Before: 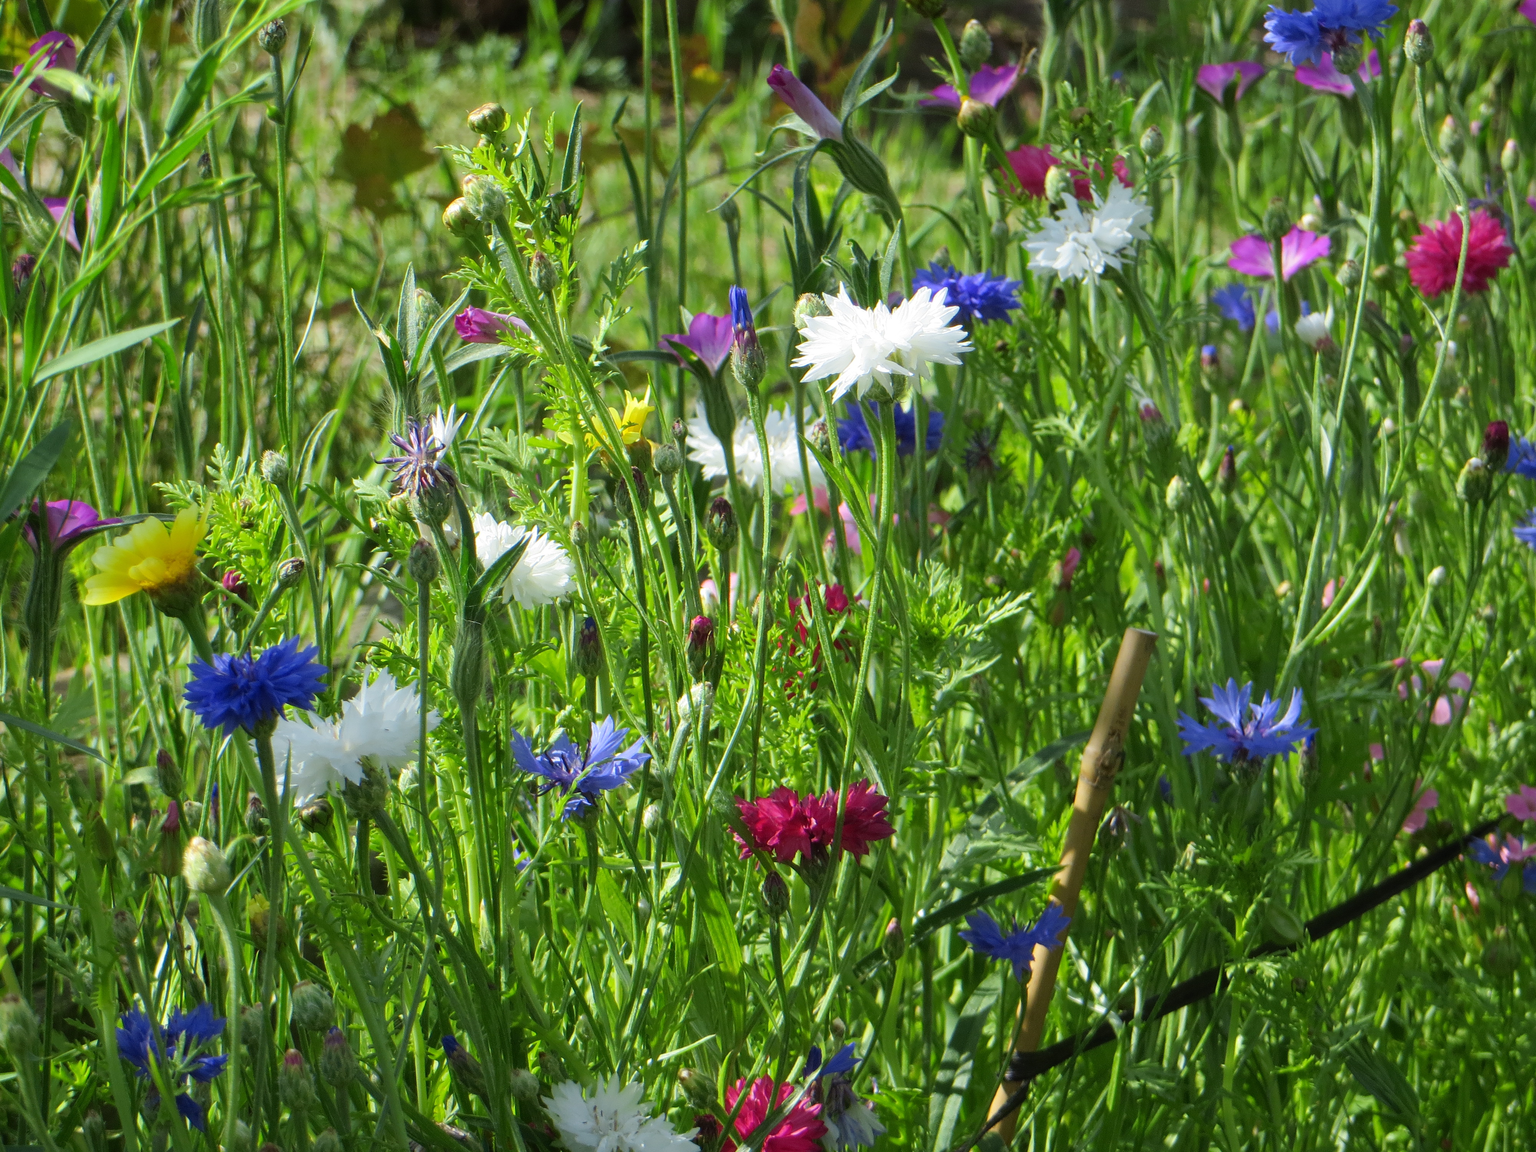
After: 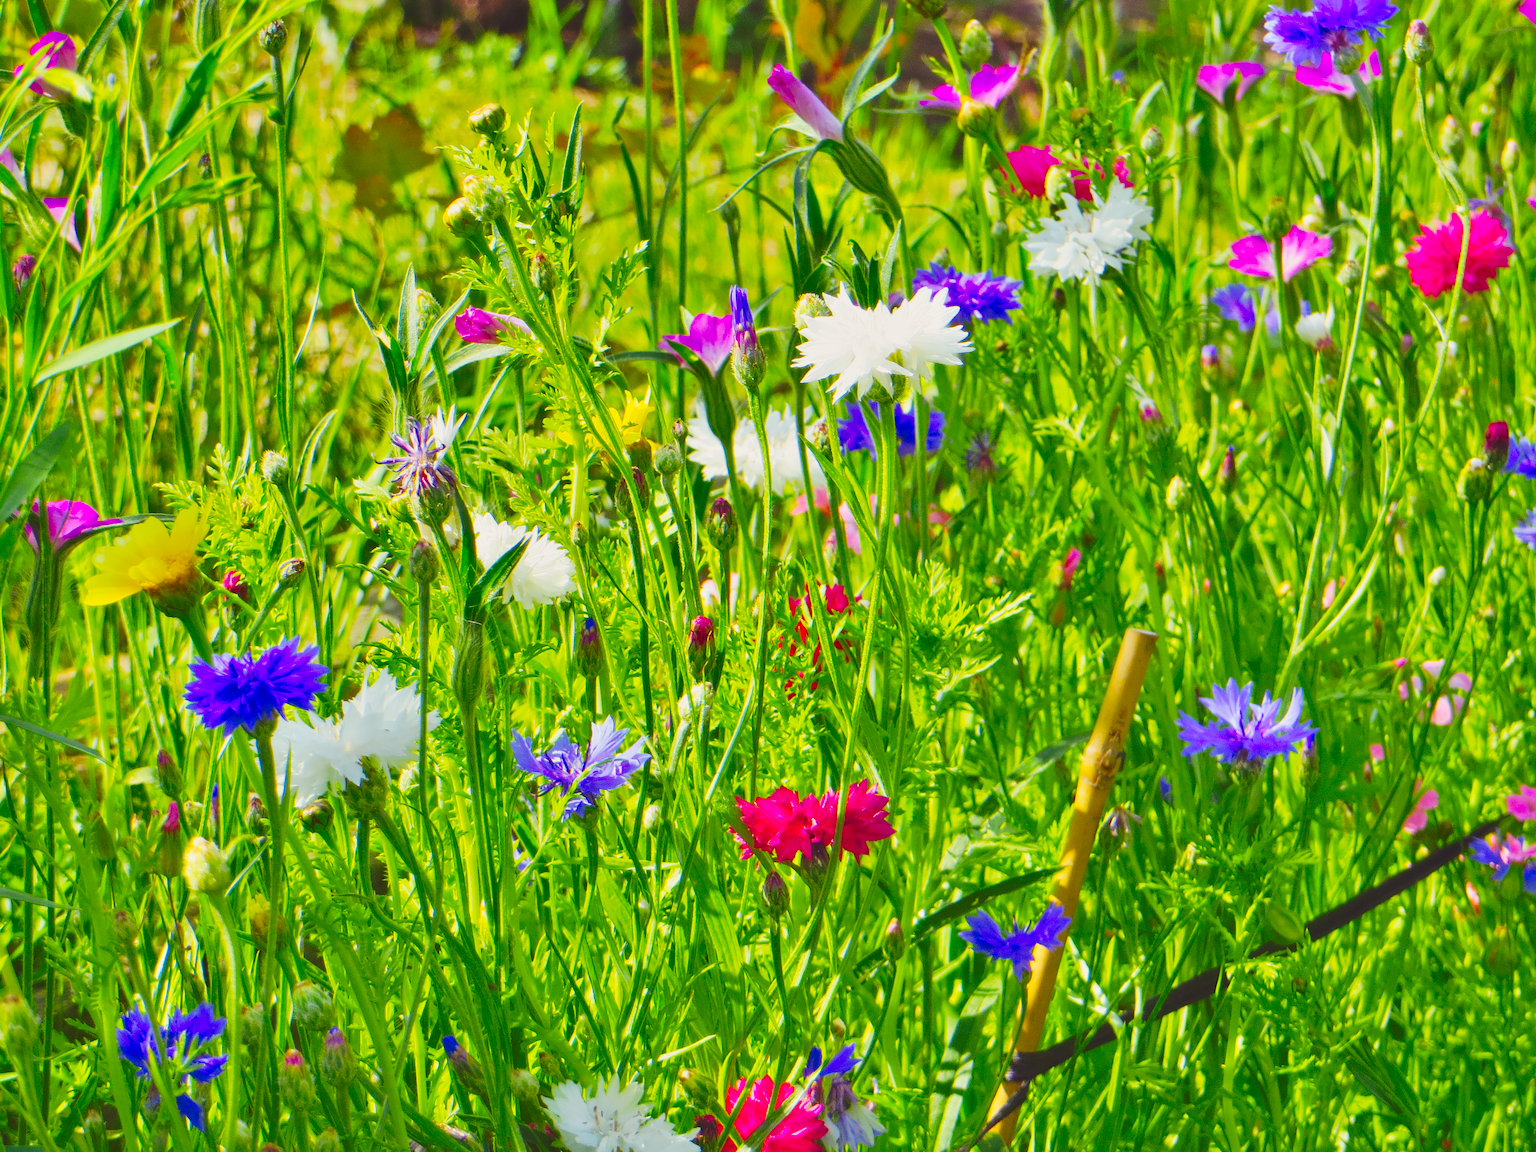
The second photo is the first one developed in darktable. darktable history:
color balance rgb: shadows lift › luminance 0.265%, shadows lift › chroma 6.909%, shadows lift › hue 299.88°, highlights gain › chroma 3.074%, highlights gain › hue 77.58°, global offset › luminance 0.263%, linear chroma grading › global chroma 18.909%, perceptual saturation grading › global saturation 29.523%, contrast -29.782%
shadows and highlights: shadows 76.26, highlights -61.14, soften with gaussian
tone curve: curves: ch0 [(0, 0) (0.003, 0.003) (0.011, 0.013) (0.025, 0.028) (0.044, 0.05) (0.069, 0.079) (0.1, 0.113) (0.136, 0.154) (0.177, 0.201) (0.224, 0.268) (0.277, 0.38) (0.335, 0.486) (0.399, 0.588) (0.468, 0.688) (0.543, 0.787) (0.623, 0.854) (0.709, 0.916) (0.801, 0.957) (0.898, 0.978) (1, 1)], preserve colors none
